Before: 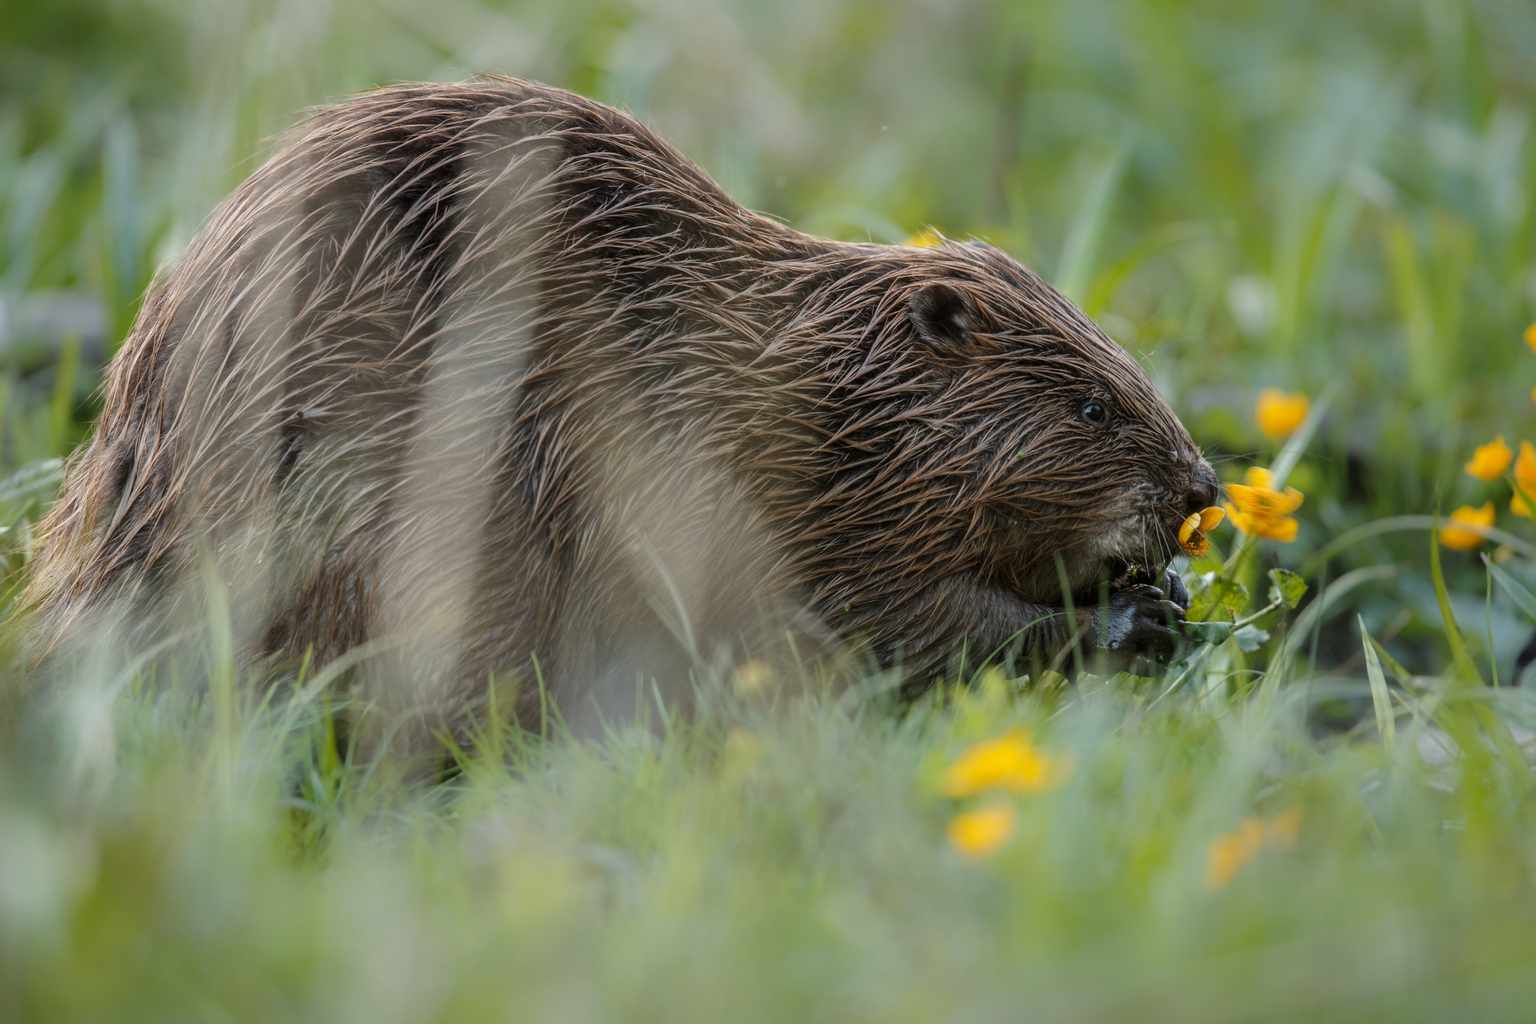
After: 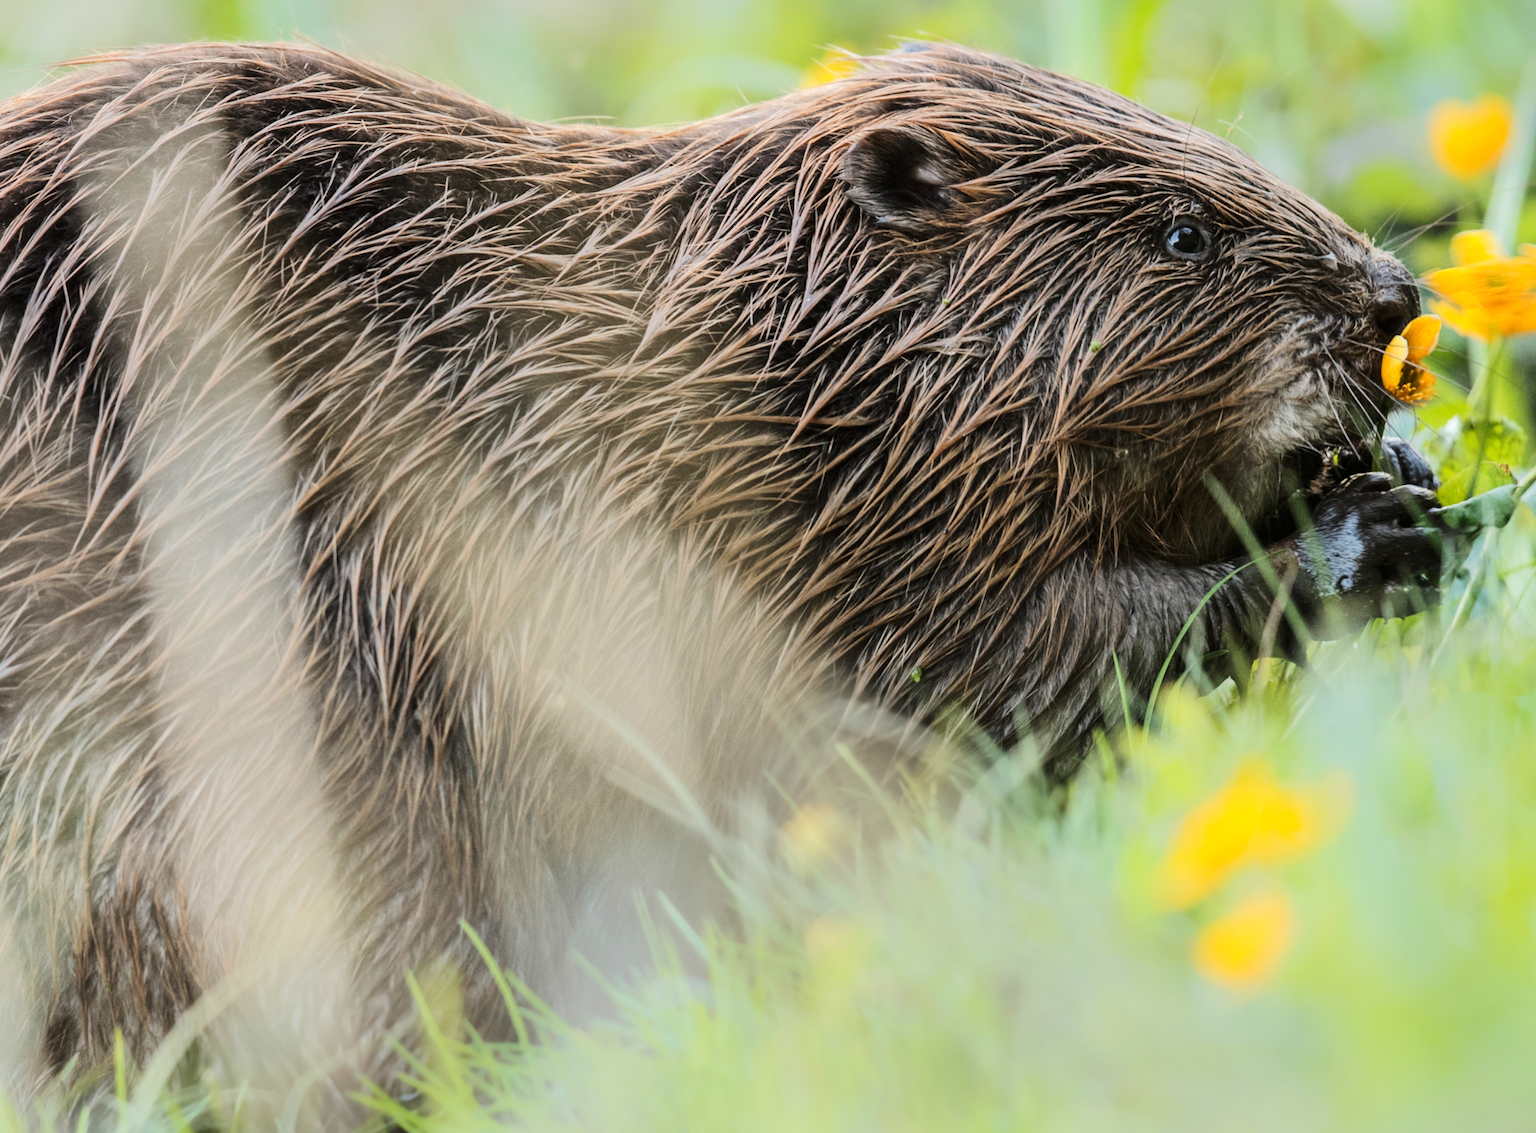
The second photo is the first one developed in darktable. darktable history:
crop and rotate: angle 20.07°, left 6.868%, right 3.764%, bottom 1.093%
tone equalizer: -7 EV 0.15 EV, -6 EV 0.63 EV, -5 EV 1.11 EV, -4 EV 1.32 EV, -3 EV 1.12 EV, -2 EV 0.6 EV, -1 EV 0.16 EV, edges refinement/feathering 500, mask exposure compensation -1.57 EV, preserve details no
